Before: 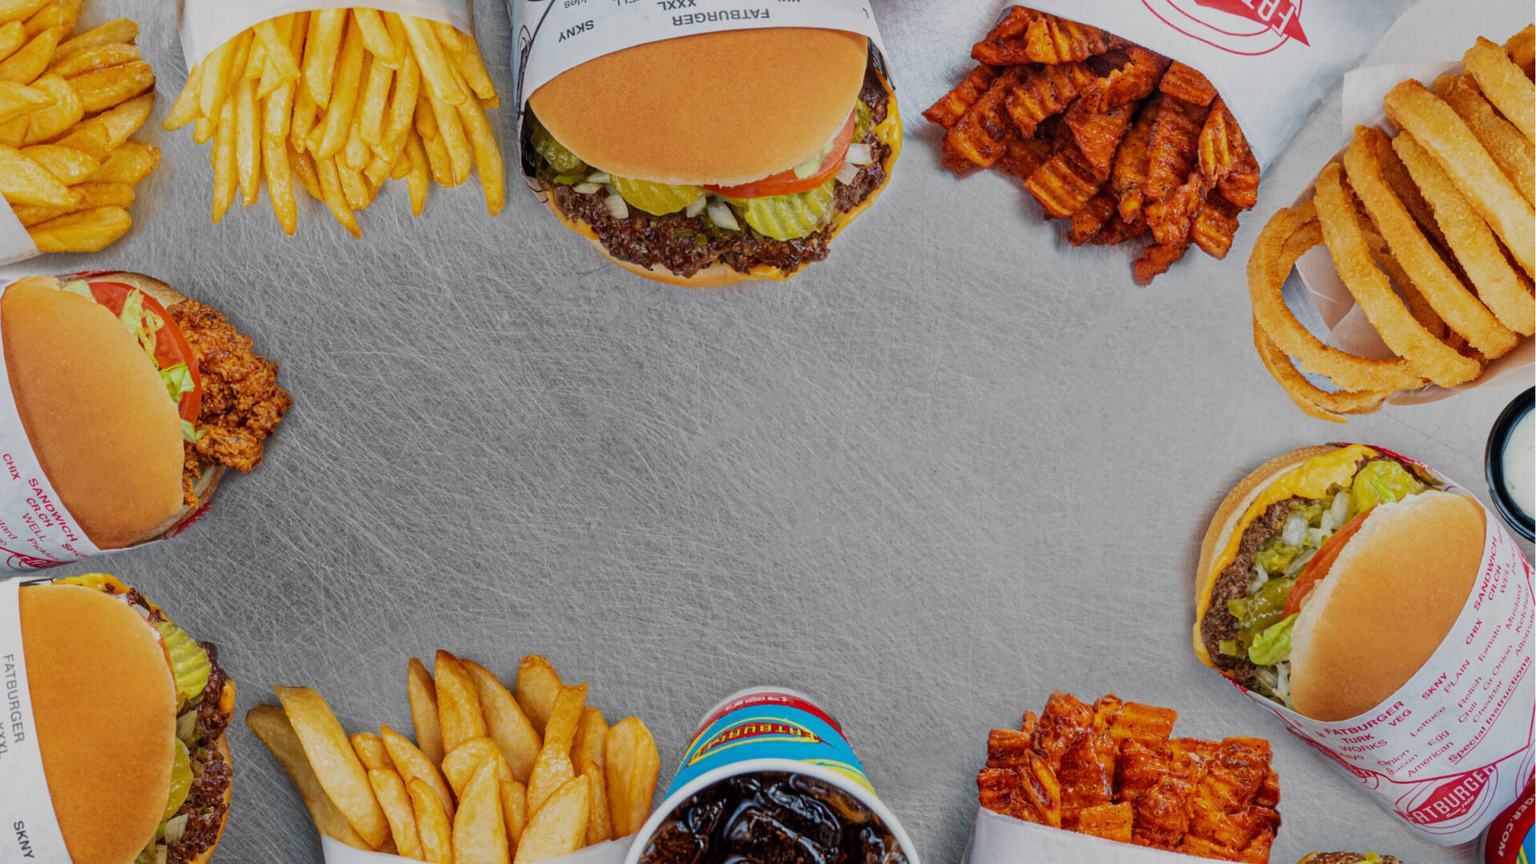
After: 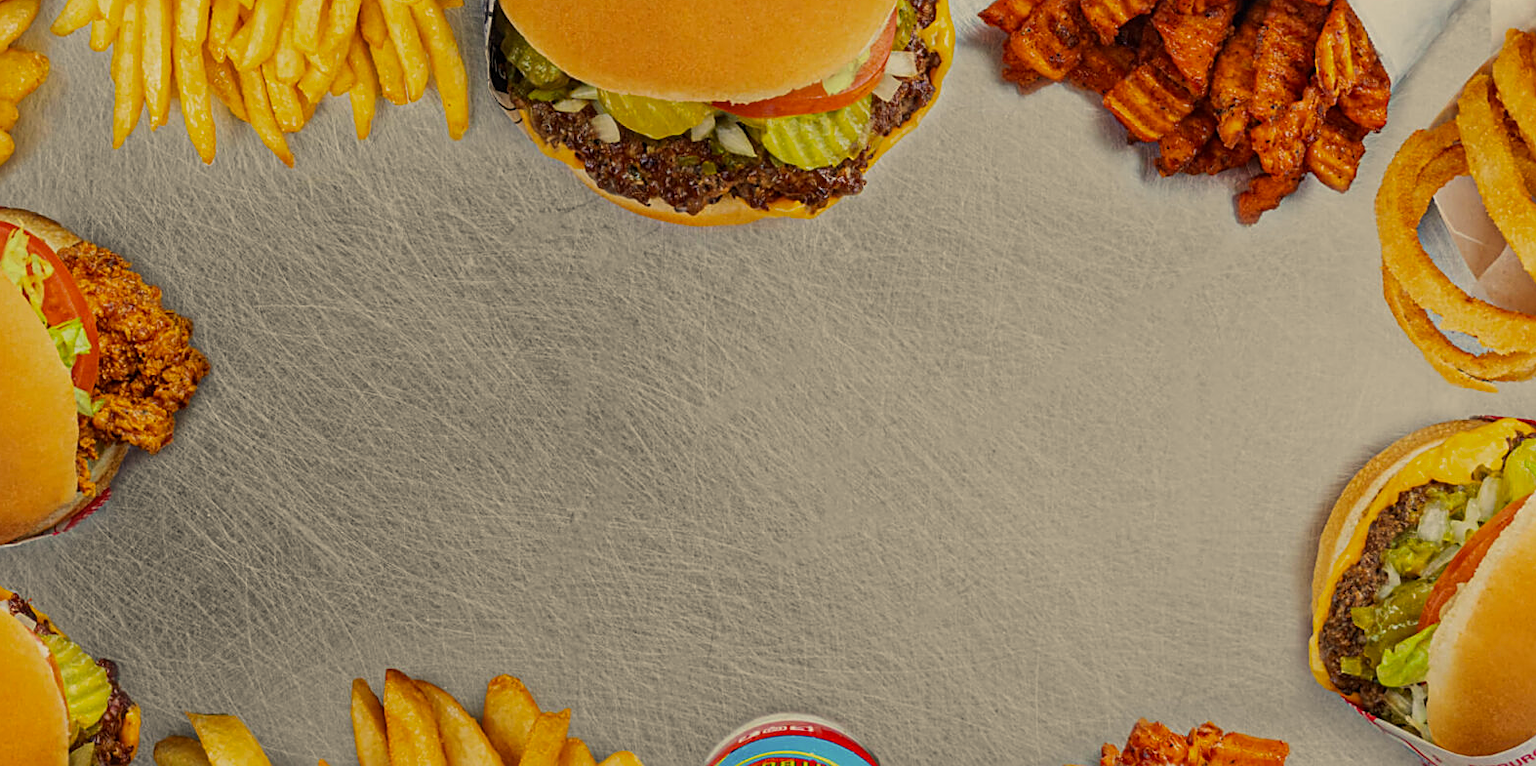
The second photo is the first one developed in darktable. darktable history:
sharpen: on, module defaults
color correction: highlights a* 2.72, highlights b* 22.8
crop: left 7.856%, top 11.836%, right 10.12%, bottom 15.387%
